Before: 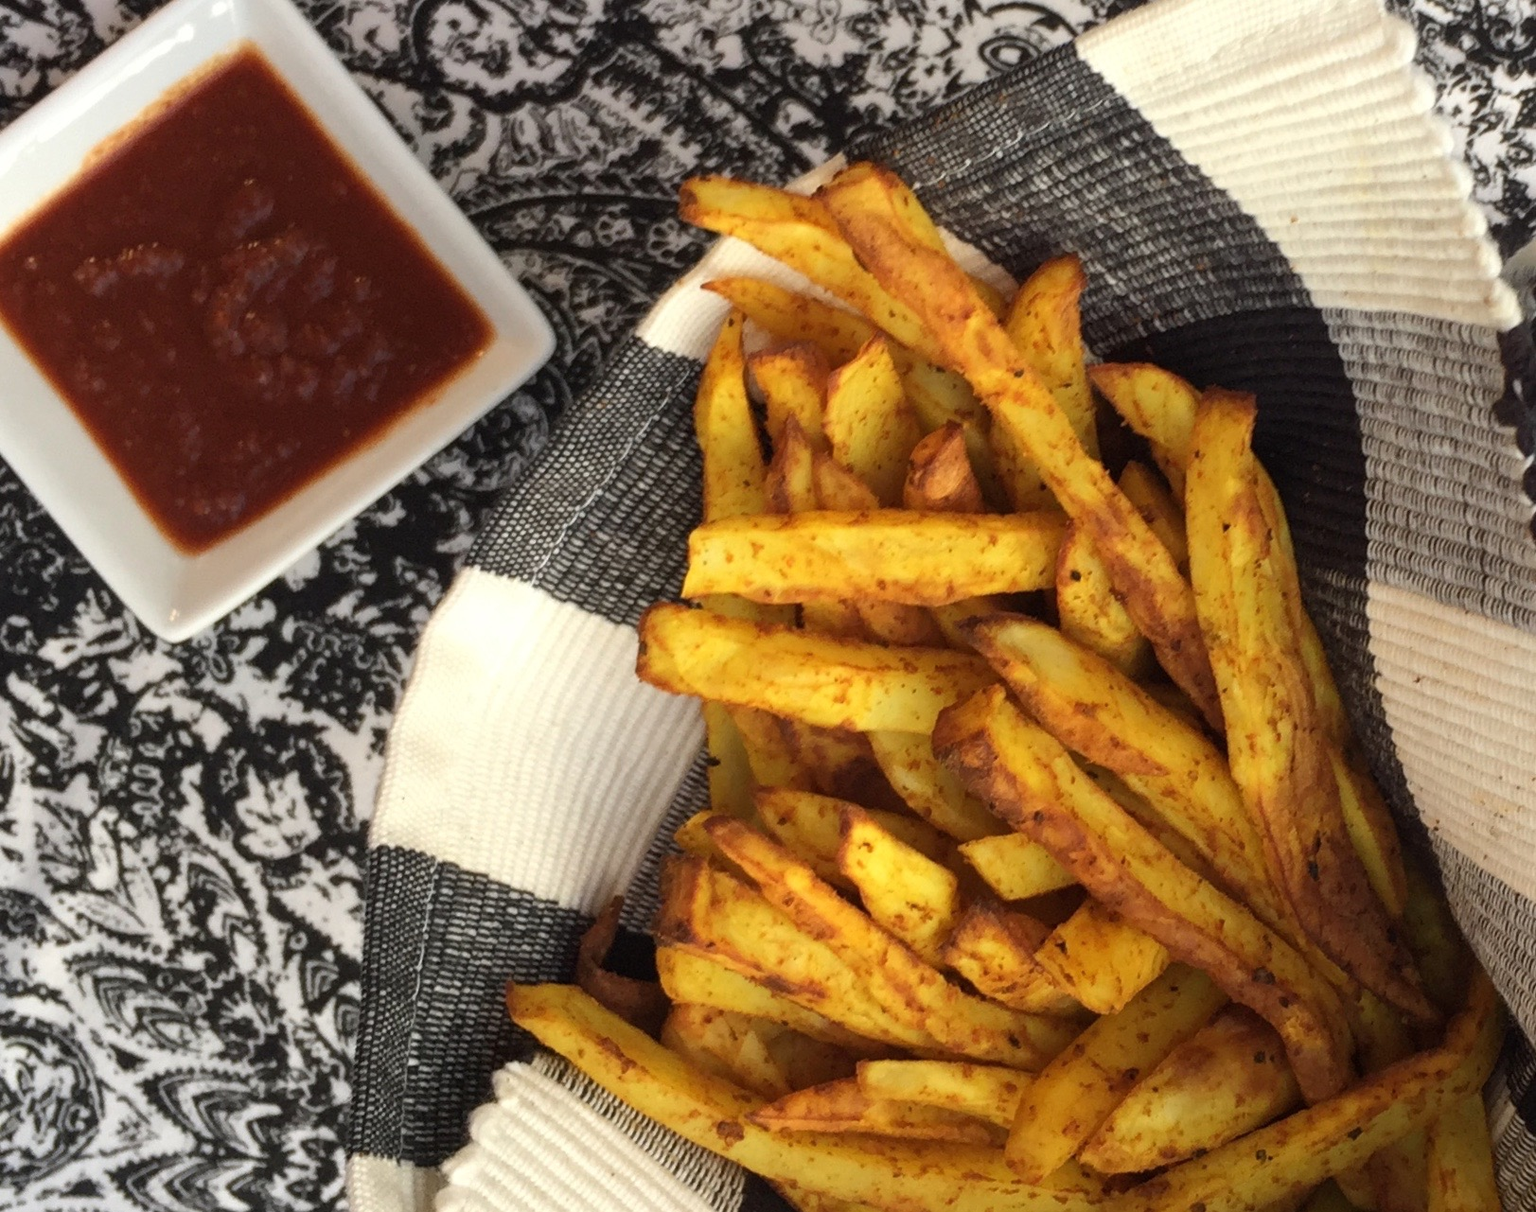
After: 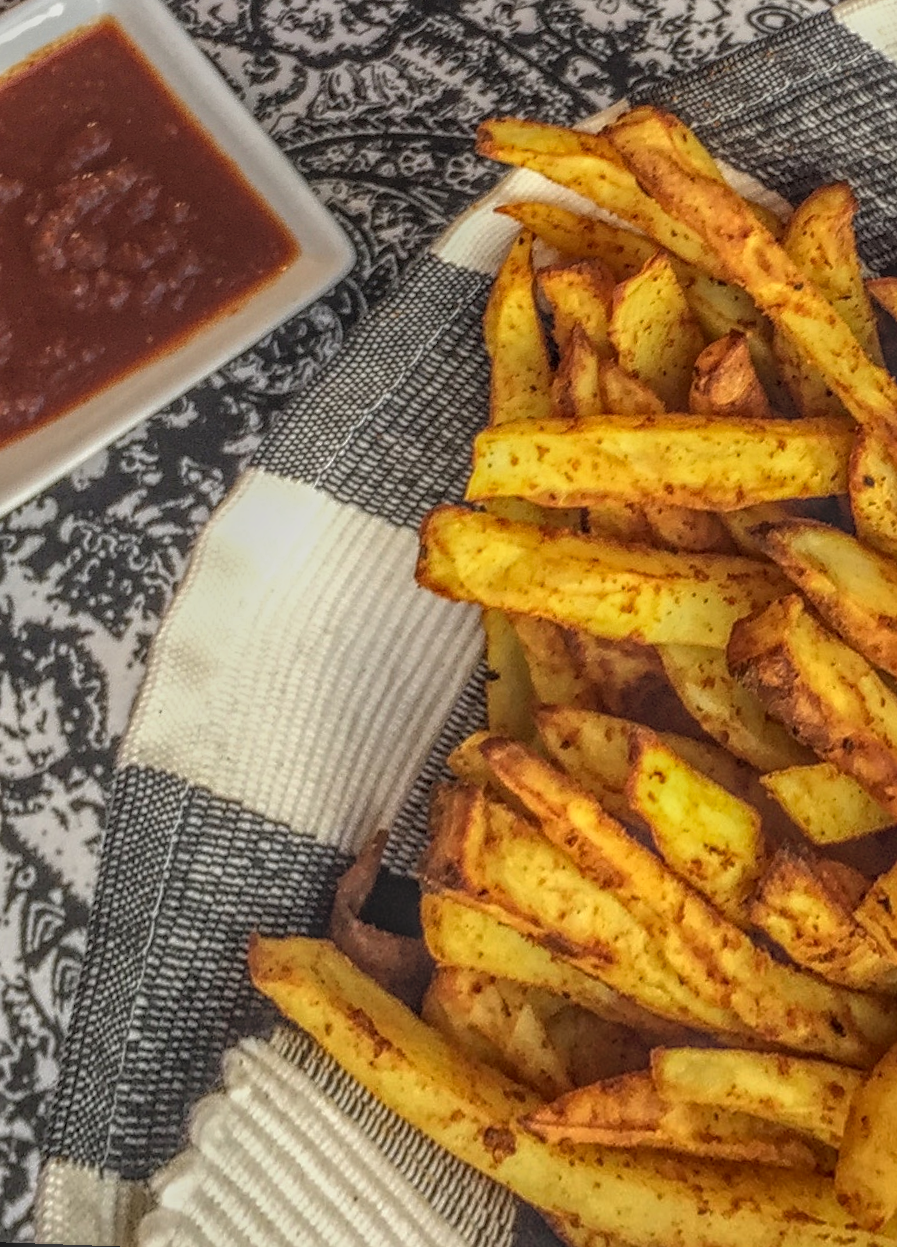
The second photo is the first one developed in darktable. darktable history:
rotate and perspective: rotation 0.72°, lens shift (vertical) -0.352, lens shift (horizontal) -0.051, crop left 0.152, crop right 0.859, crop top 0.019, crop bottom 0.964
crop and rotate: left 6.617%, right 26.717%
sharpen: radius 1.864, amount 0.398, threshold 1.271
local contrast: highlights 0%, shadows 0%, detail 200%, midtone range 0.25
